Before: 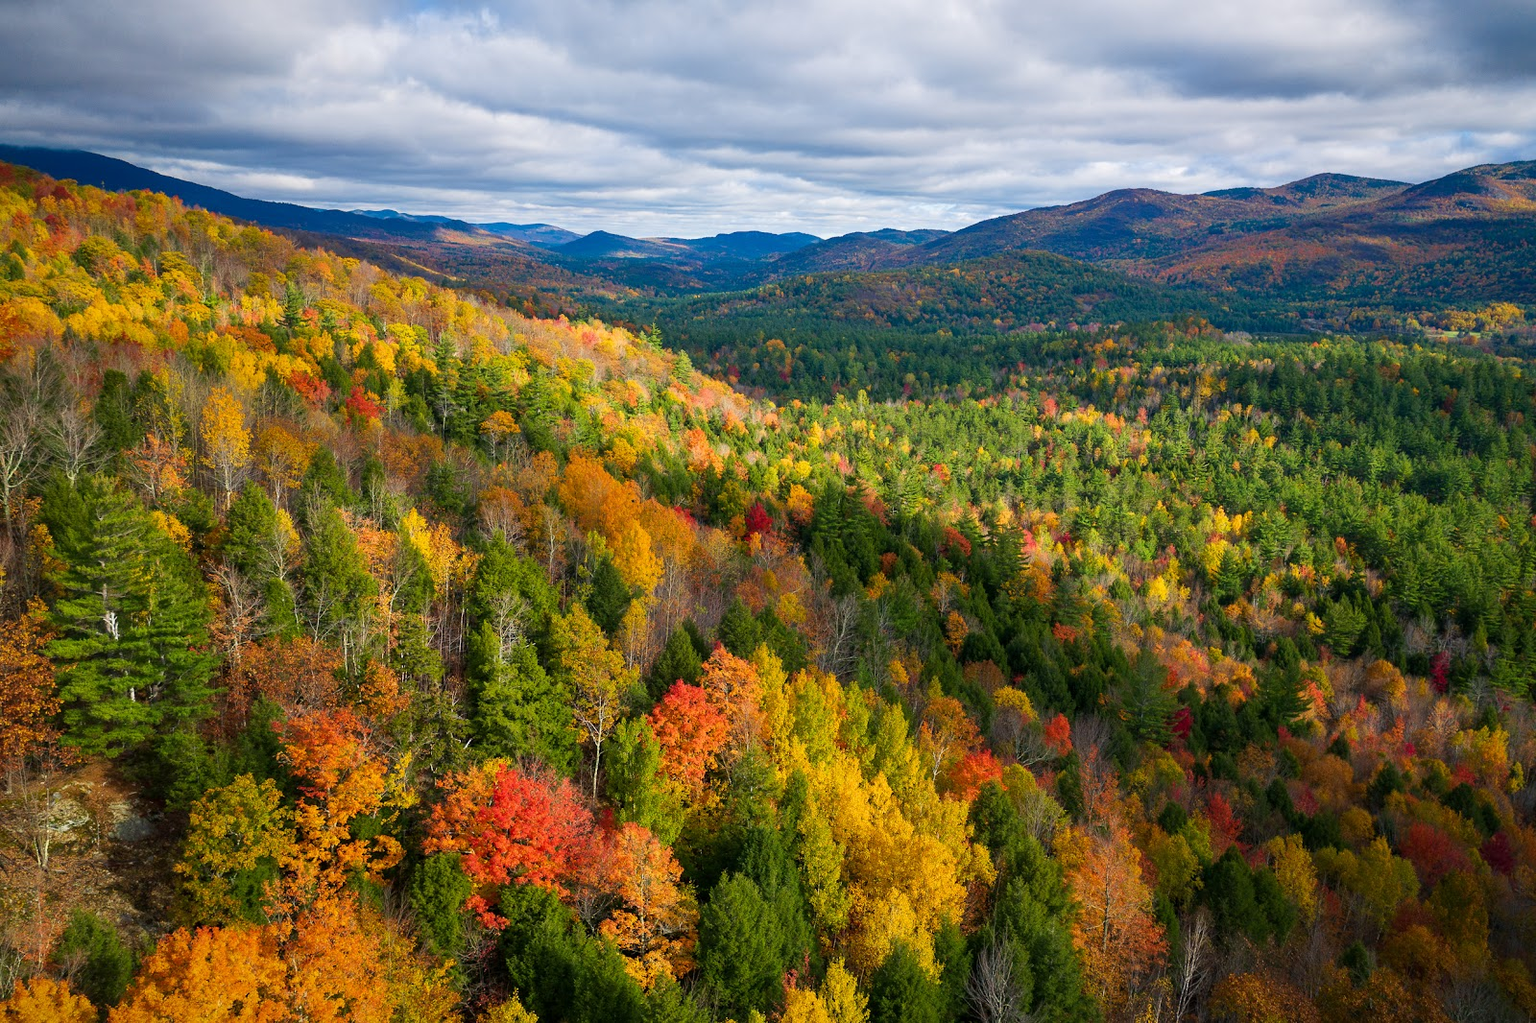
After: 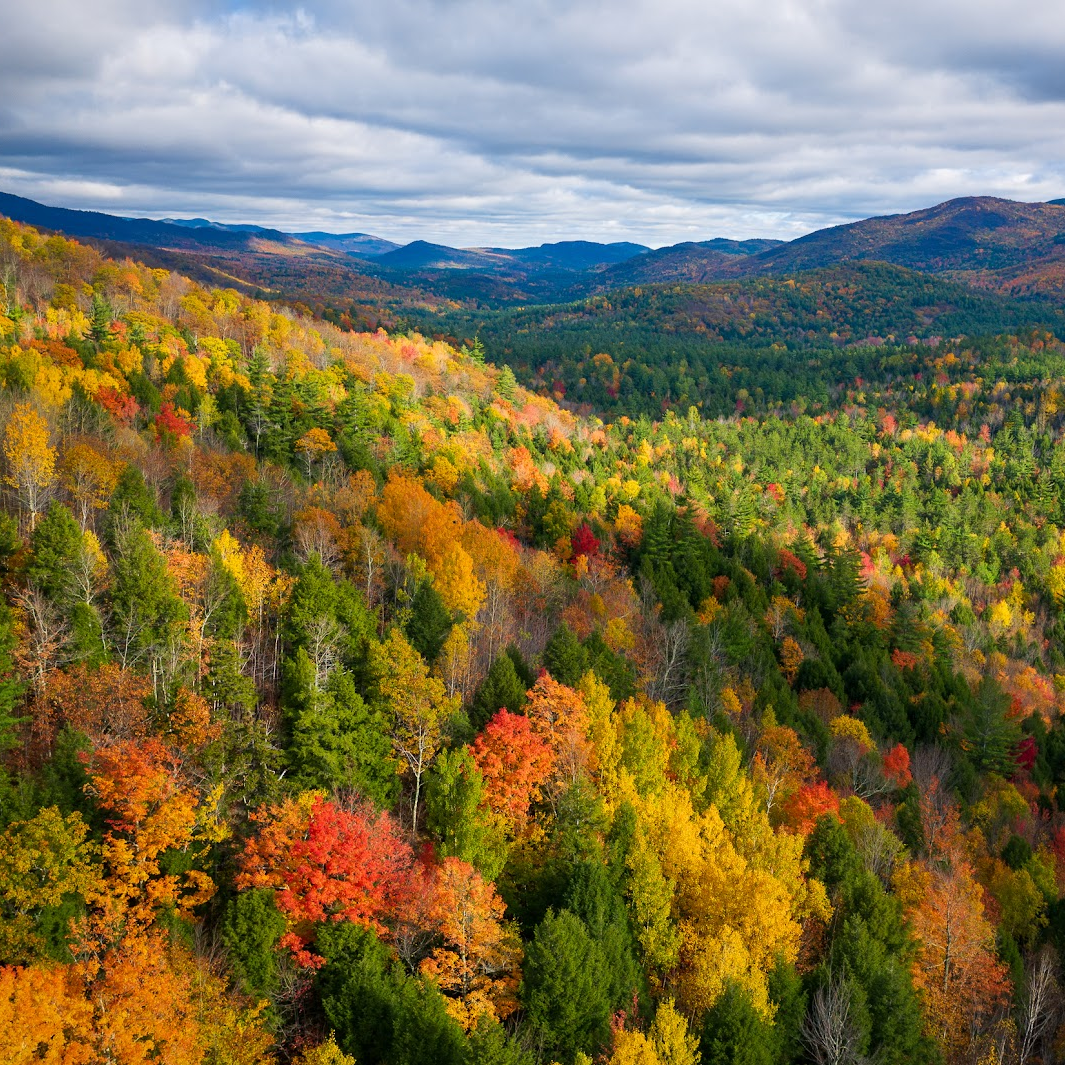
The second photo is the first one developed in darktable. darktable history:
crop and rotate: left 12.849%, right 20.584%
